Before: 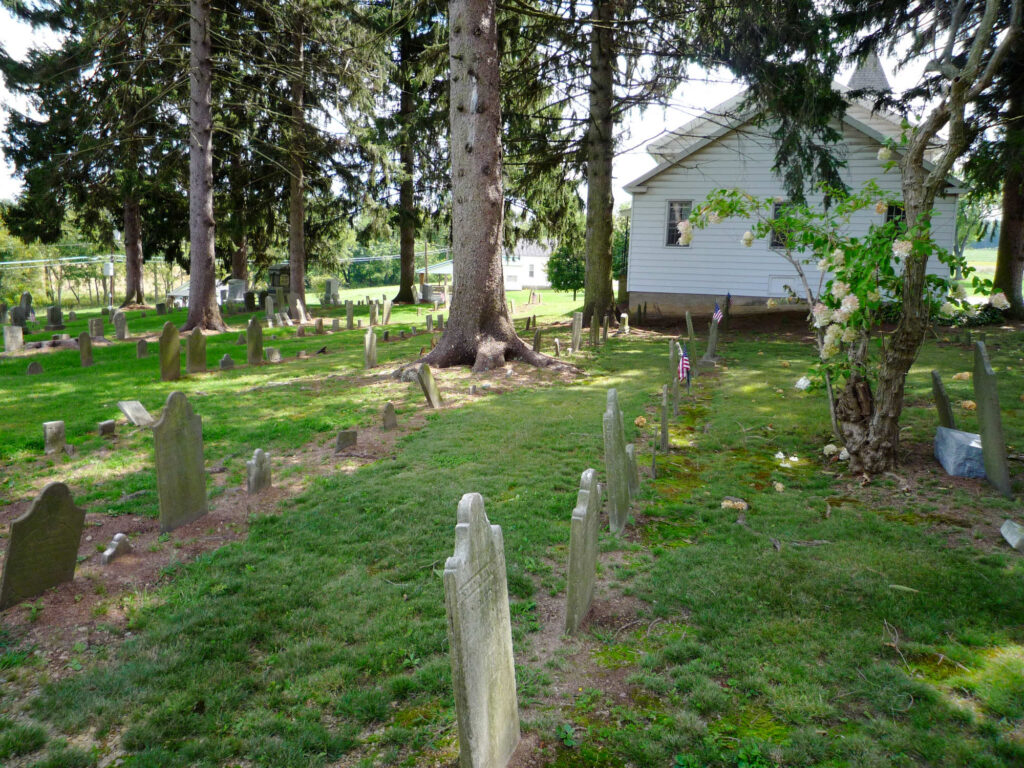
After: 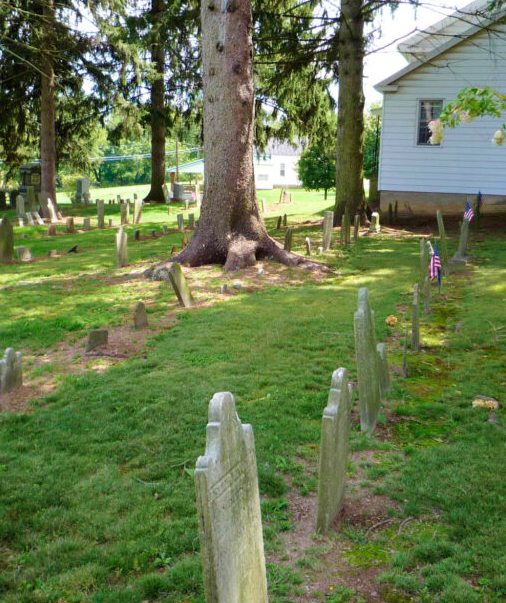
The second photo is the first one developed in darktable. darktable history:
crop and rotate: angle 0.02°, left 24.353%, top 13.219%, right 26.156%, bottom 8.224%
velvia: strength 45%
